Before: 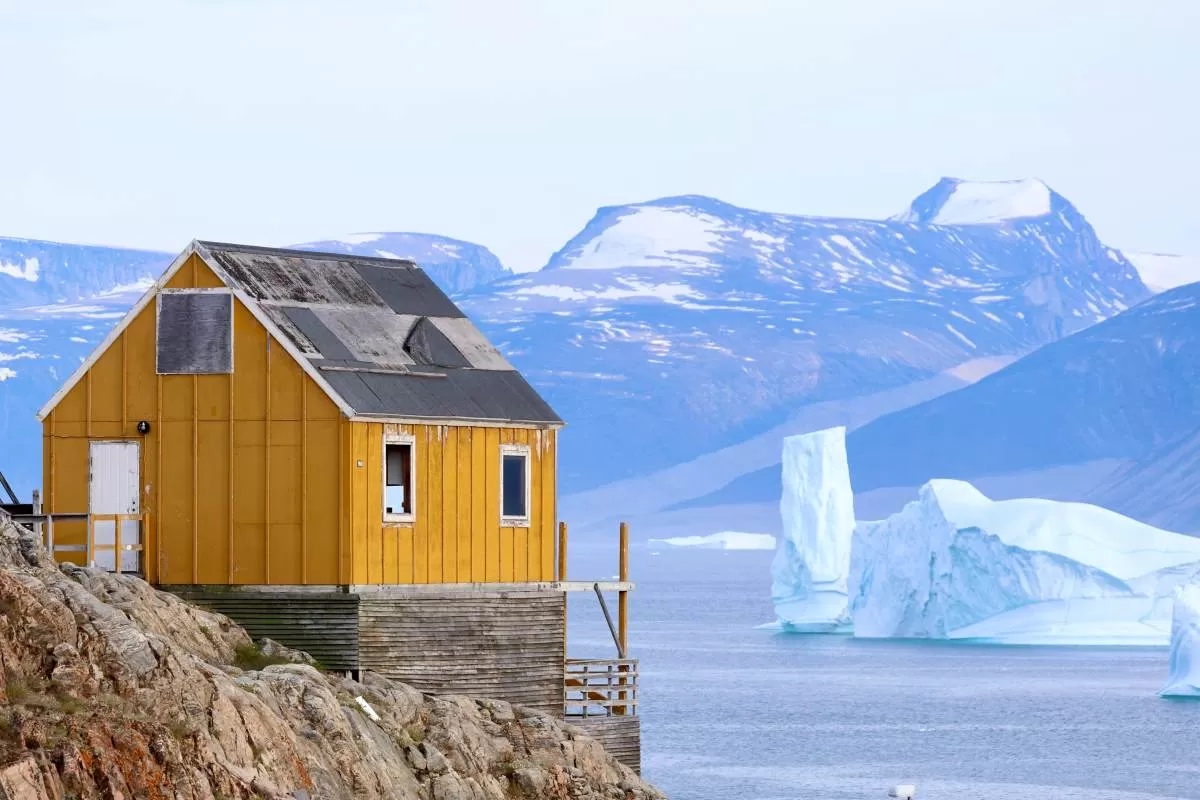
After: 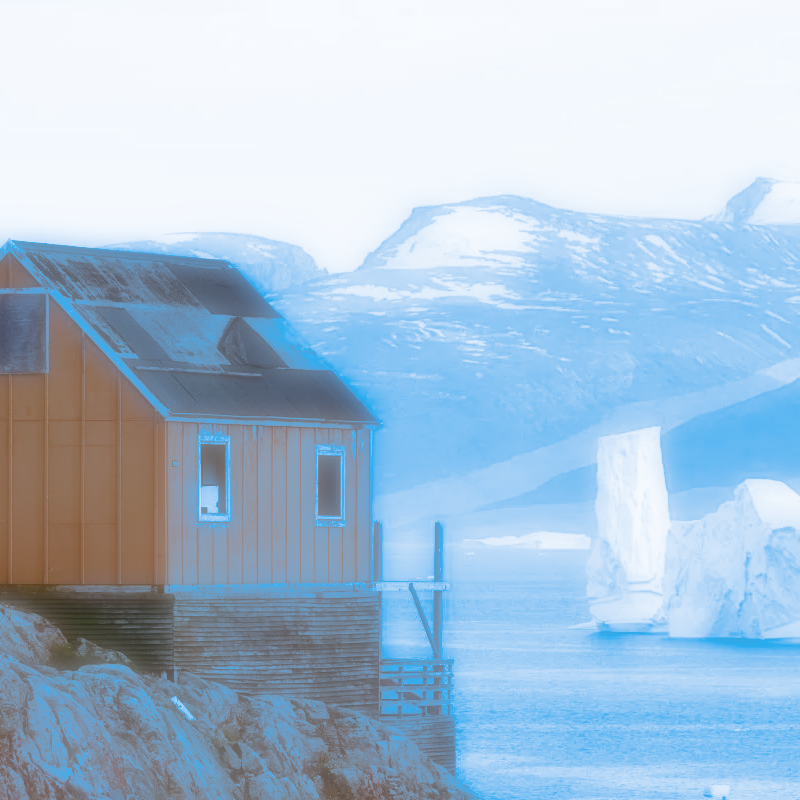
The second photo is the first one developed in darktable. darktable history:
split-toning: shadows › hue 220°, shadows › saturation 0.64, highlights › hue 220°, highlights › saturation 0.64, balance 0, compress 5.22%
soften: on, module defaults
crop and rotate: left 15.446%, right 17.836%
